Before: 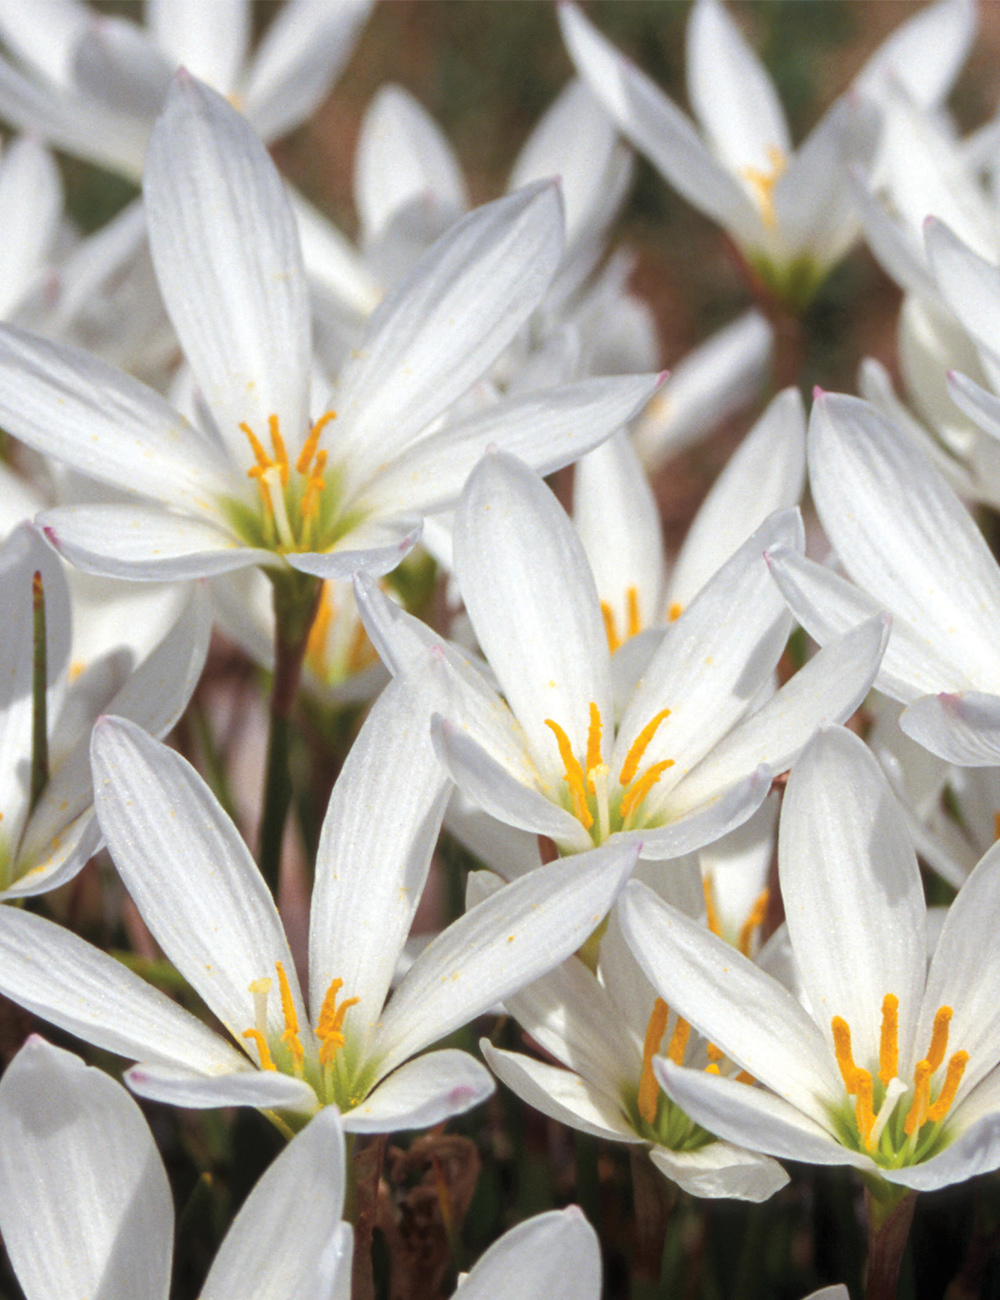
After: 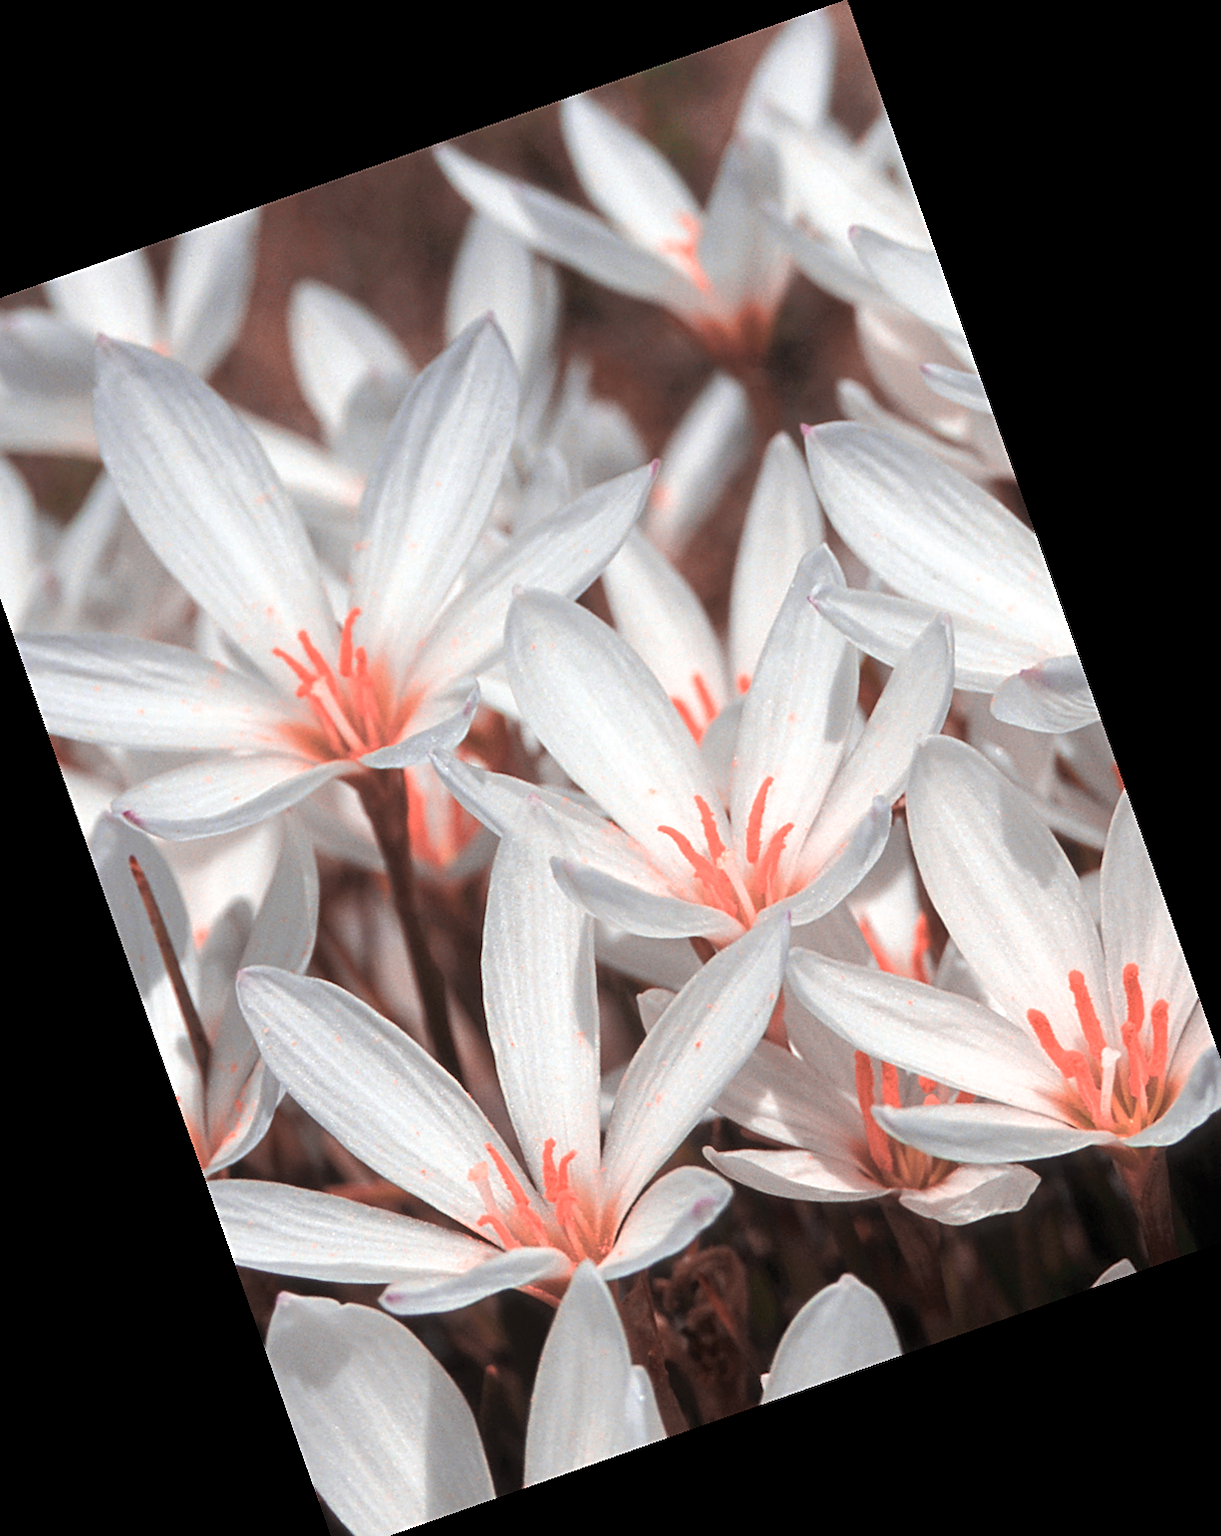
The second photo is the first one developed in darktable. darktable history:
sharpen: on, module defaults
crop and rotate: angle 19.43°, left 6.812%, right 4.125%, bottom 1.087%
color zones: curves: ch2 [(0, 0.5) (0.084, 0.497) (0.323, 0.335) (0.4, 0.497) (1, 0.5)], process mode strong
